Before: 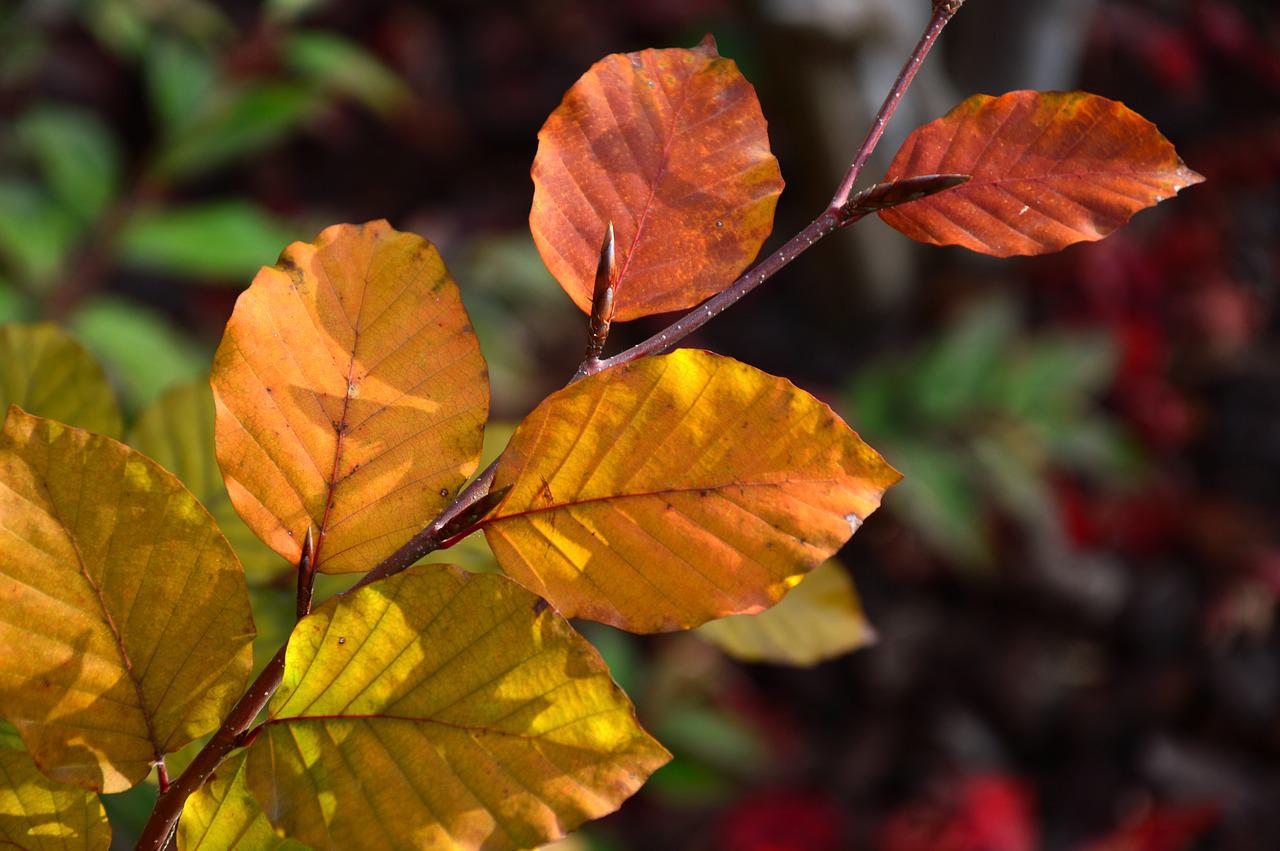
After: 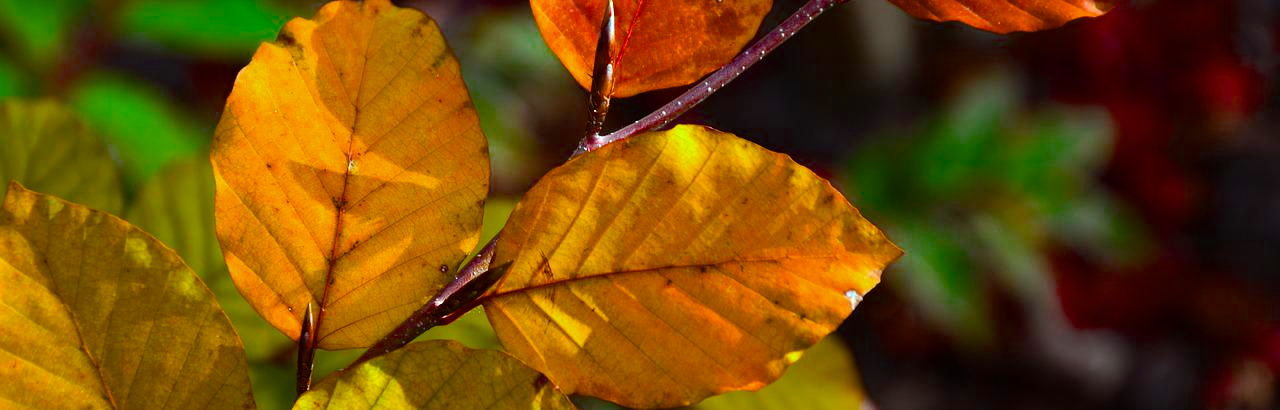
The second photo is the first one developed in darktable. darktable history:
crop and rotate: top 26.322%, bottom 25.445%
color balance rgb: highlights gain › chroma 4.047%, highlights gain › hue 202.37°, linear chroma grading › global chroma 14.64%, perceptual saturation grading › global saturation 25.806%, perceptual brilliance grading › global brilliance -4.506%, perceptual brilliance grading › highlights 23.673%, perceptual brilliance grading › mid-tones 6.933%, perceptual brilliance grading › shadows -4.94%, global vibrance 10.414%, saturation formula JzAzBz (2021)
